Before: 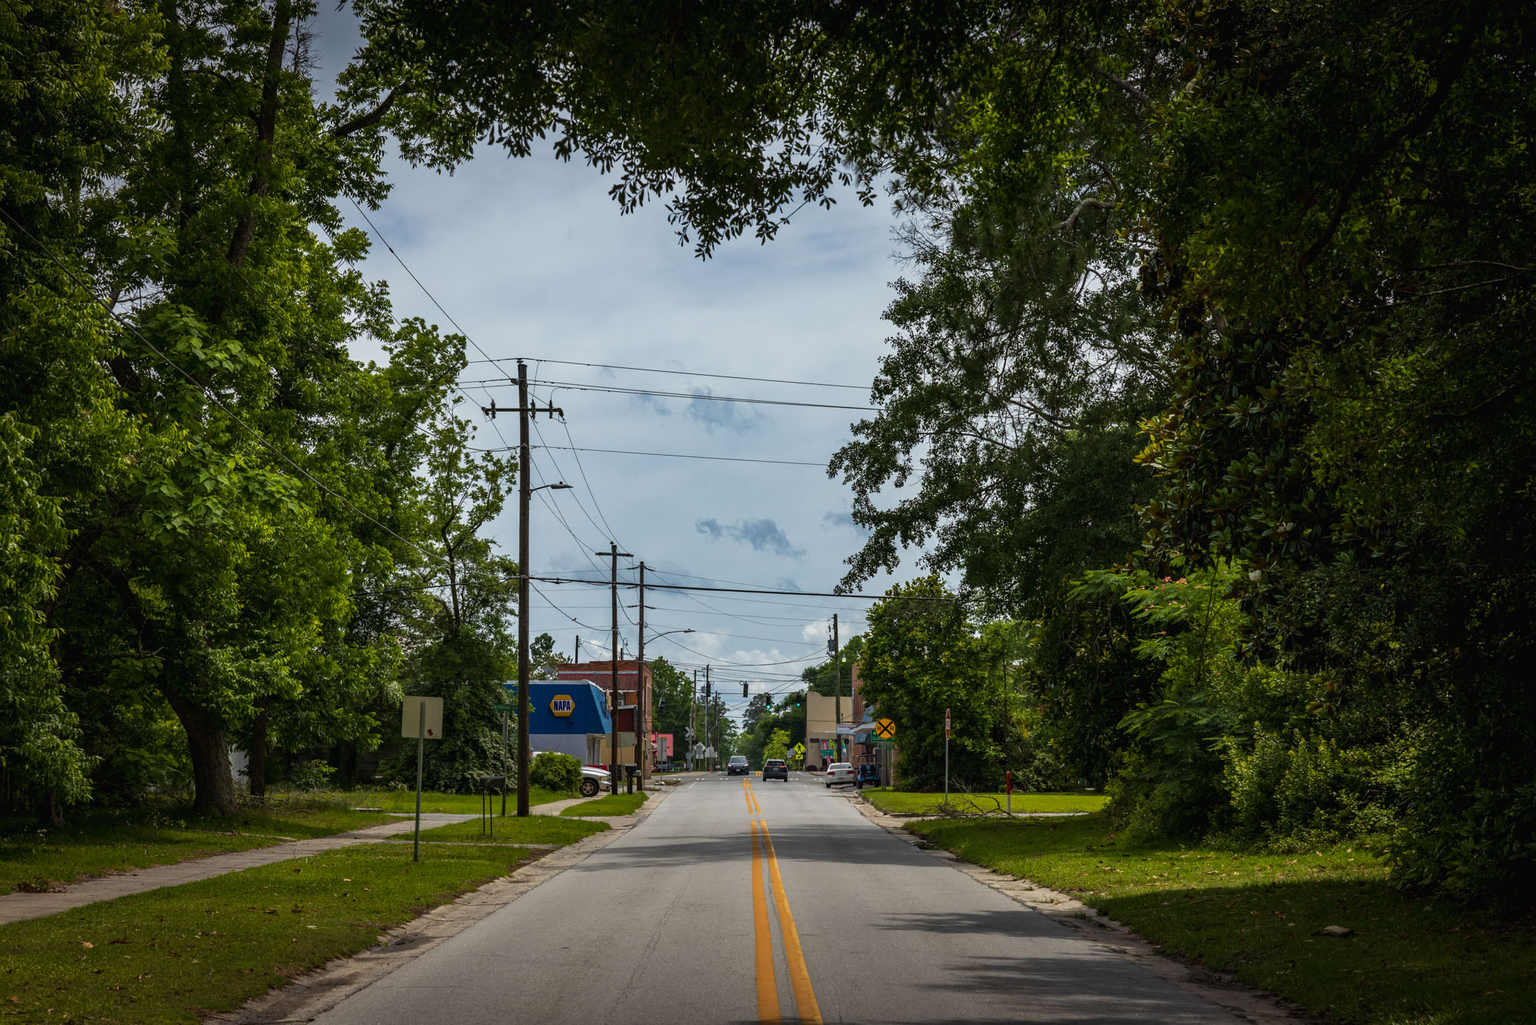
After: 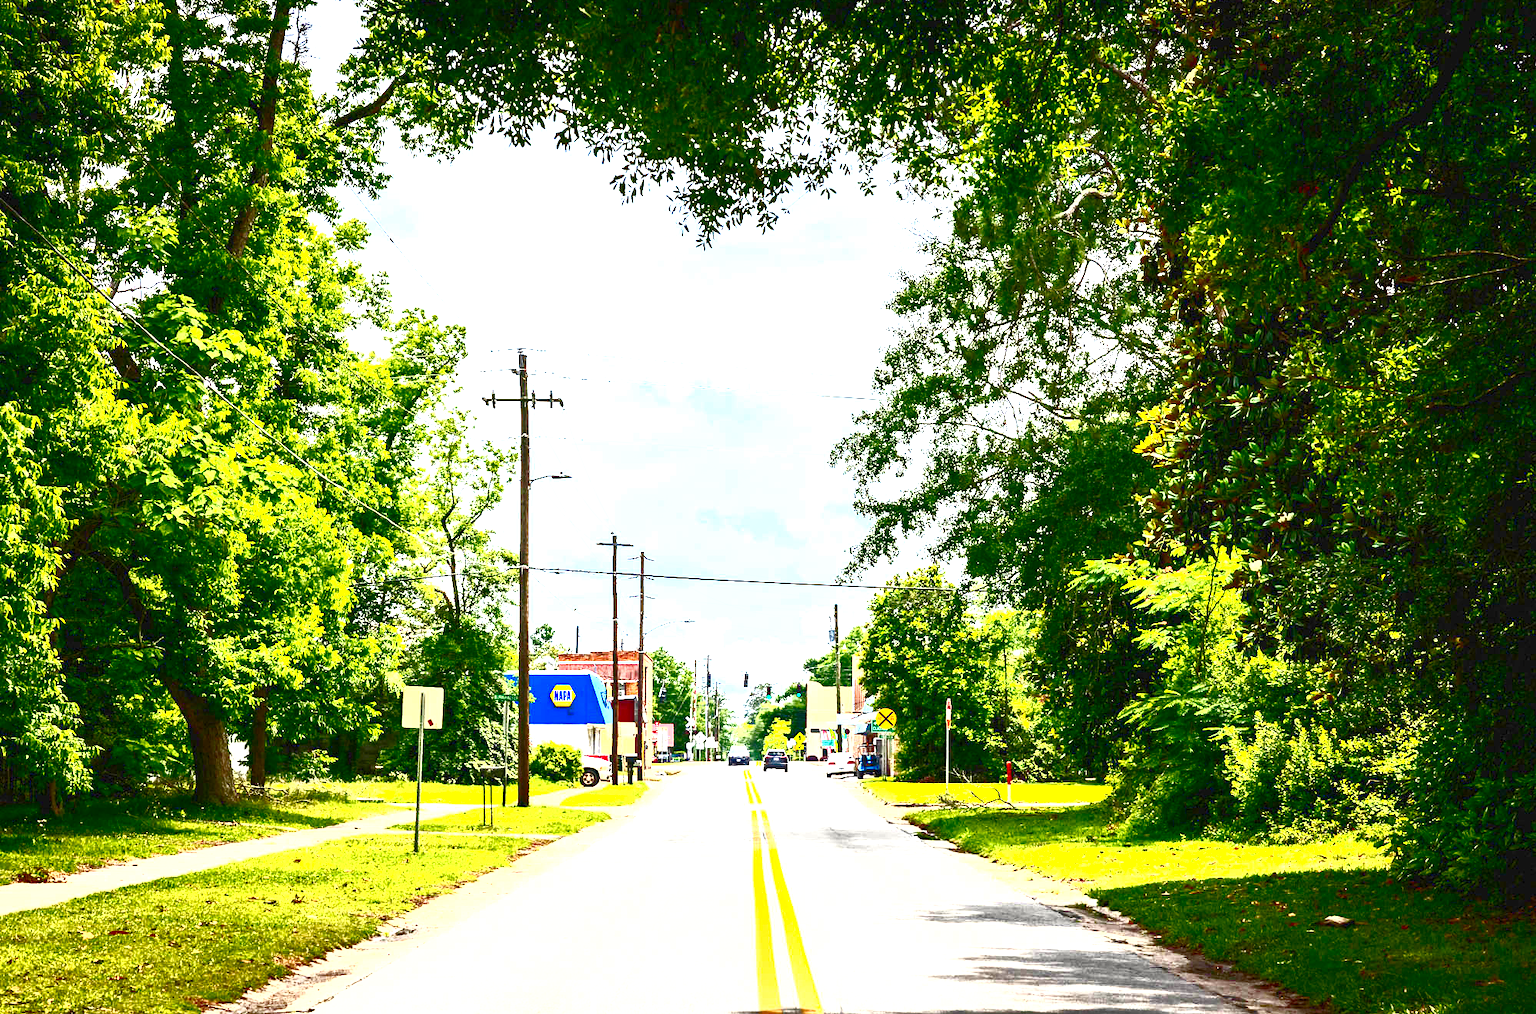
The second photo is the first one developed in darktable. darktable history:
tone curve: curves: ch0 [(0, 0) (0.003, 0.003) (0.011, 0.011) (0.025, 0.025) (0.044, 0.044) (0.069, 0.068) (0.1, 0.098) (0.136, 0.134) (0.177, 0.175) (0.224, 0.221) (0.277, 0.273) (0.335, 0.331) (0.399, 0.394) (0.468, 0.462) (0.543, 0.543) (0.623, 0.623) (0.709, 0.709) (0.801, 0.801) (0.898, 0.898) (1, 1)], preserve colors none
crop: top 1.049%, right 0.001%
exposure: black level correction 0, exposure 1.6 EV, compensate exposure bias true, compensate highlight preservation false
contrast brightness saturation: contrast 0.93, brightness 0.2
color balance rgb: linear chroma grading › global chroma 10%, global vibrance 10%, contrast 15%, saturation formula JzAzBz (2021)
levels: levels [0.008, 0.318, 0.836]
color correction: highlights b* 3
